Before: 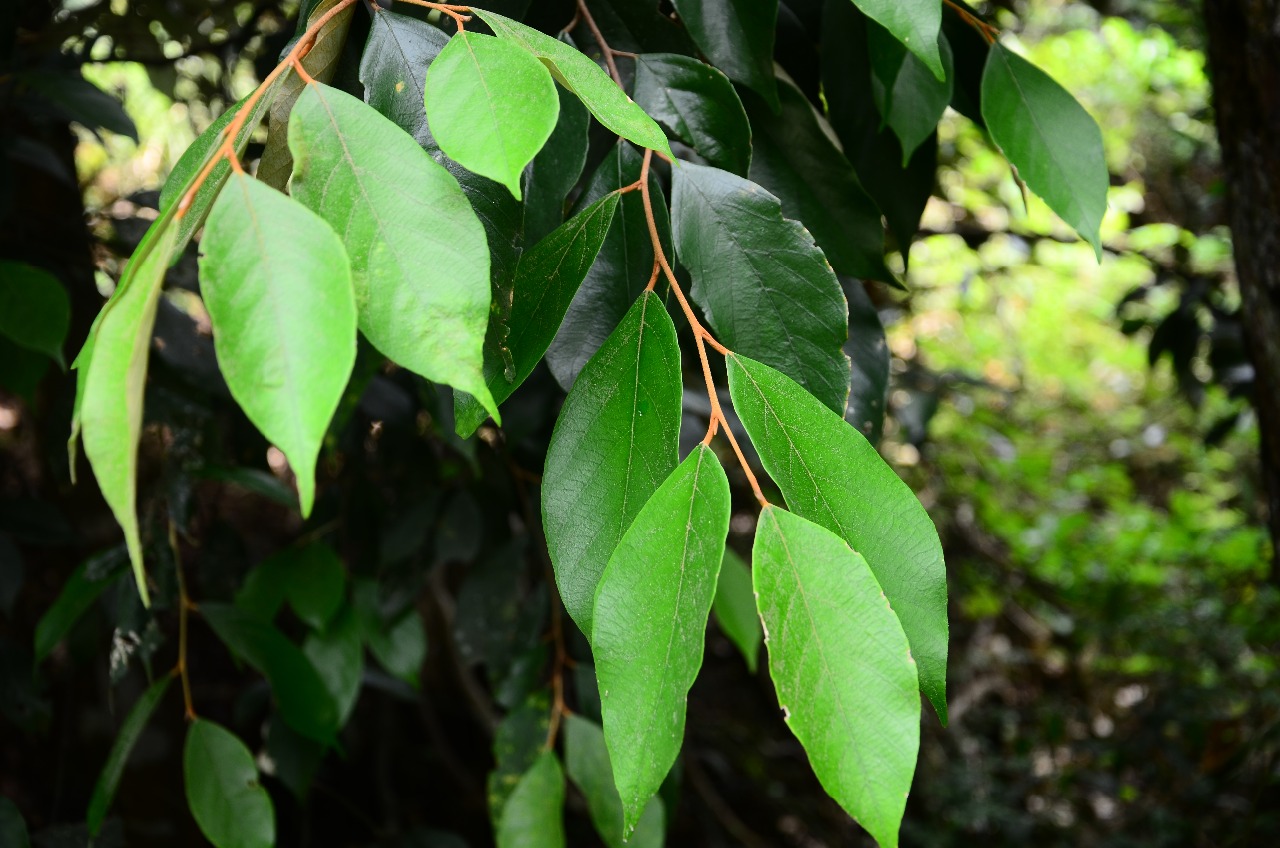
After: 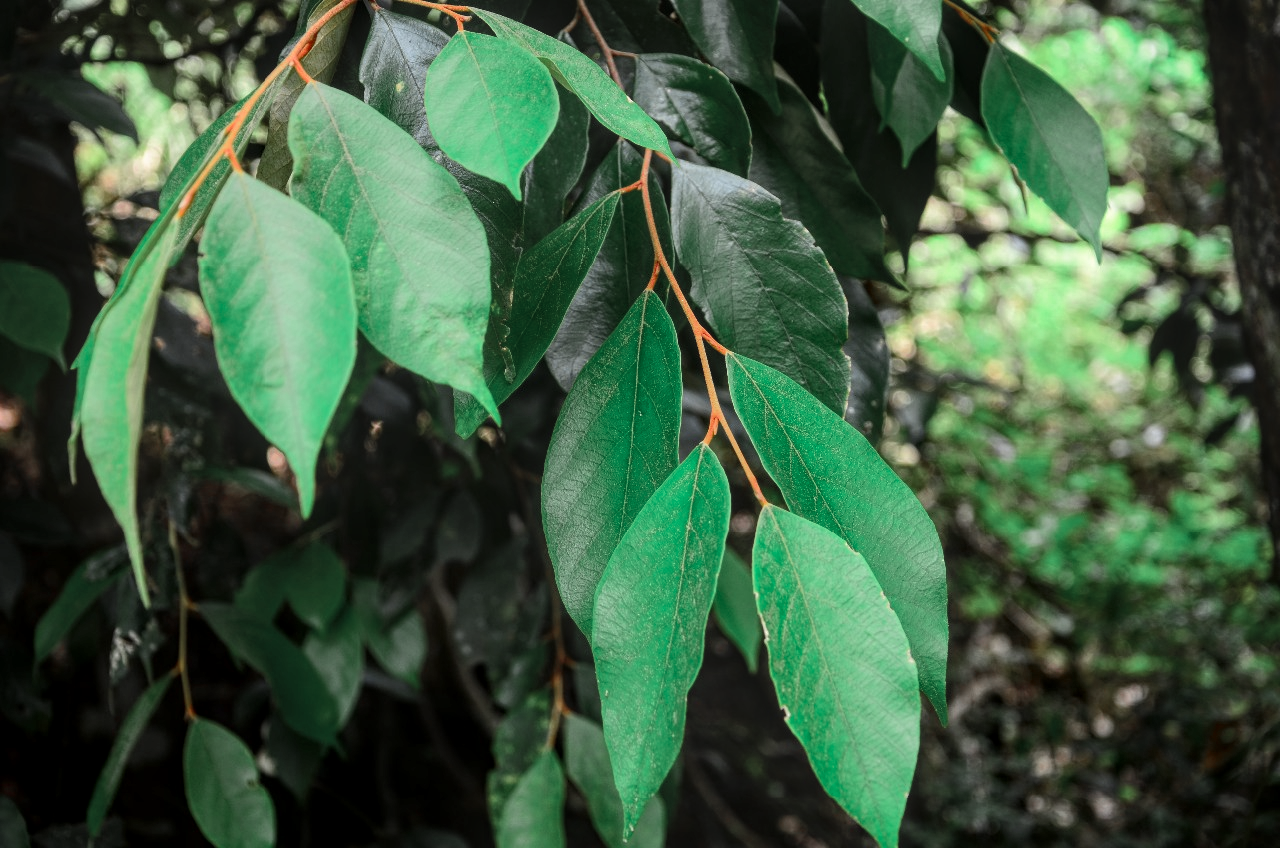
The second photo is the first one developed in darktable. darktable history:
local contrast: highlights 76%, shadows 55%, detail 177%, midtone range 0.209
color zones: curves: ch0 [(0, 0.466) (0.128, 0.466) (0.25, 0.5) (0.375, 0.456) (0.5, 0.5) (0.625, 0.5) (0.737, 0.652) (0.875, 0.5)]; ch1 [(0, 0.603) (0.125, 0.618) (0.261, 0.348) (0.372, 0.353) (0.497, 0.363) (0.611, 0.45) (0.731, 0.427) (0.875, 0.518) (0.998, 0.652)]; ch2 [(0, 0.559) (0.125, 0.451) (0.253, 0.564) (0.37, 0.578) (0.5, 0.466) (0.625, 0.471) (0.731, 0.471) (0.88, 0.485)]
